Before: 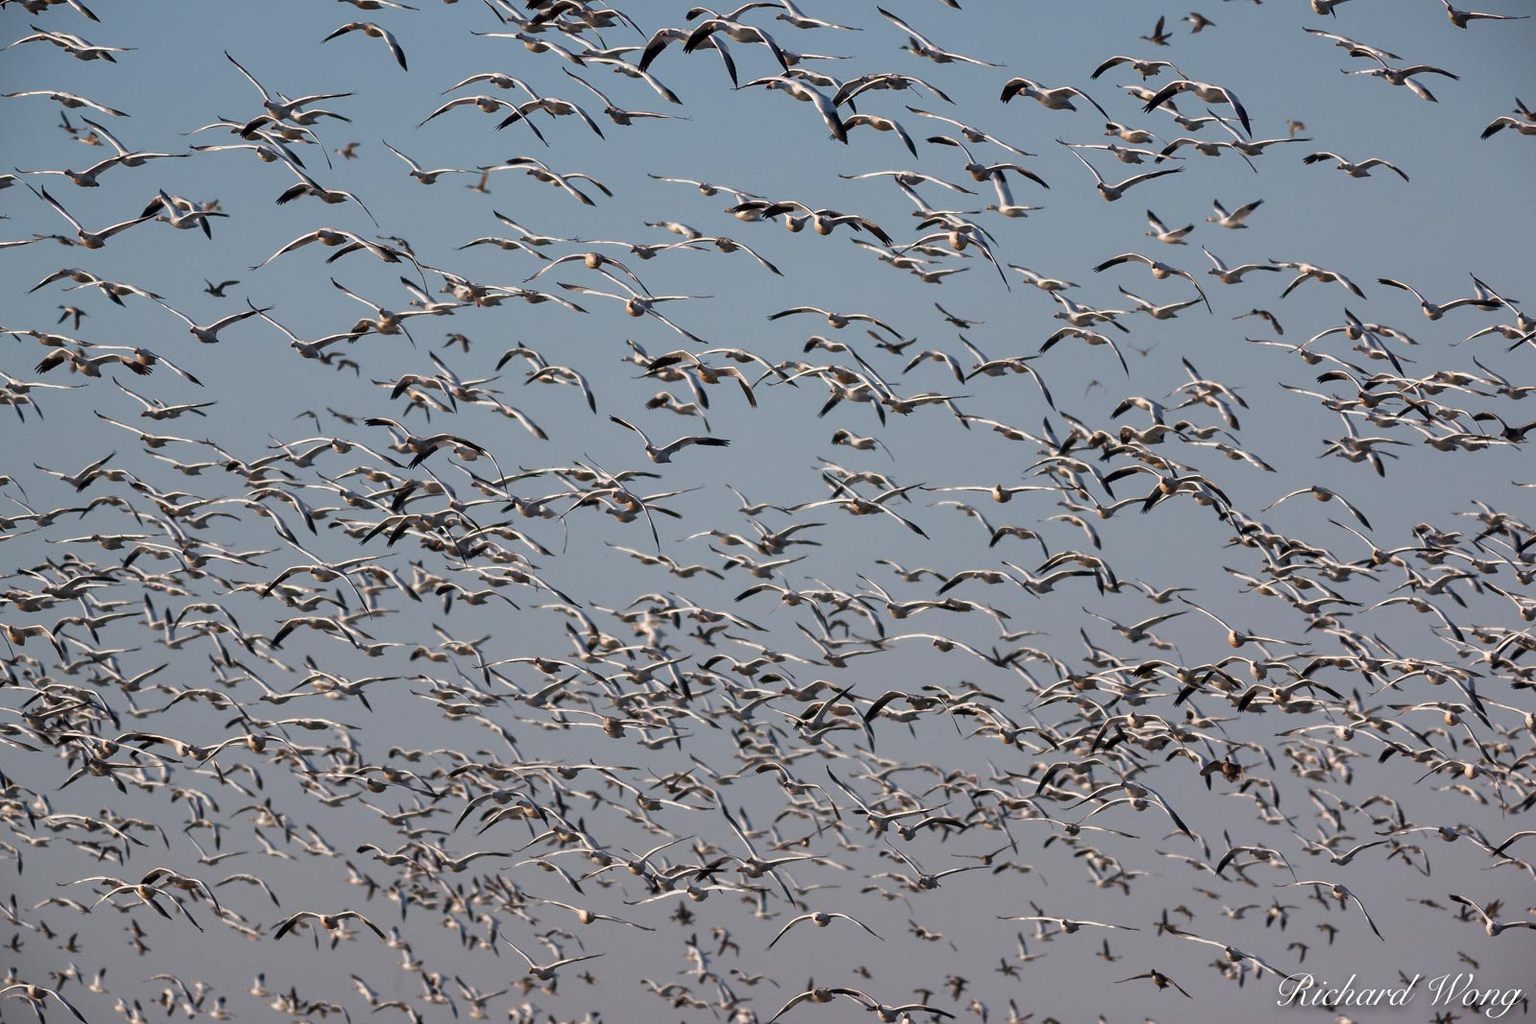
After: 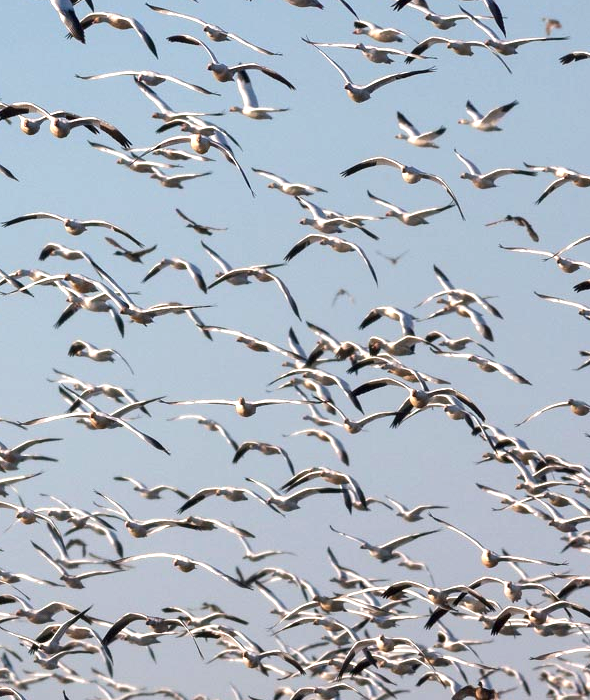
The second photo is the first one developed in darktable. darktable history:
crop and rotate: left 49.936%, top 10.094%, right 13.136%, bottom 24.256%
exposure: black level correction 0, exposure 0.9 EV, compensate highlight preservation false
